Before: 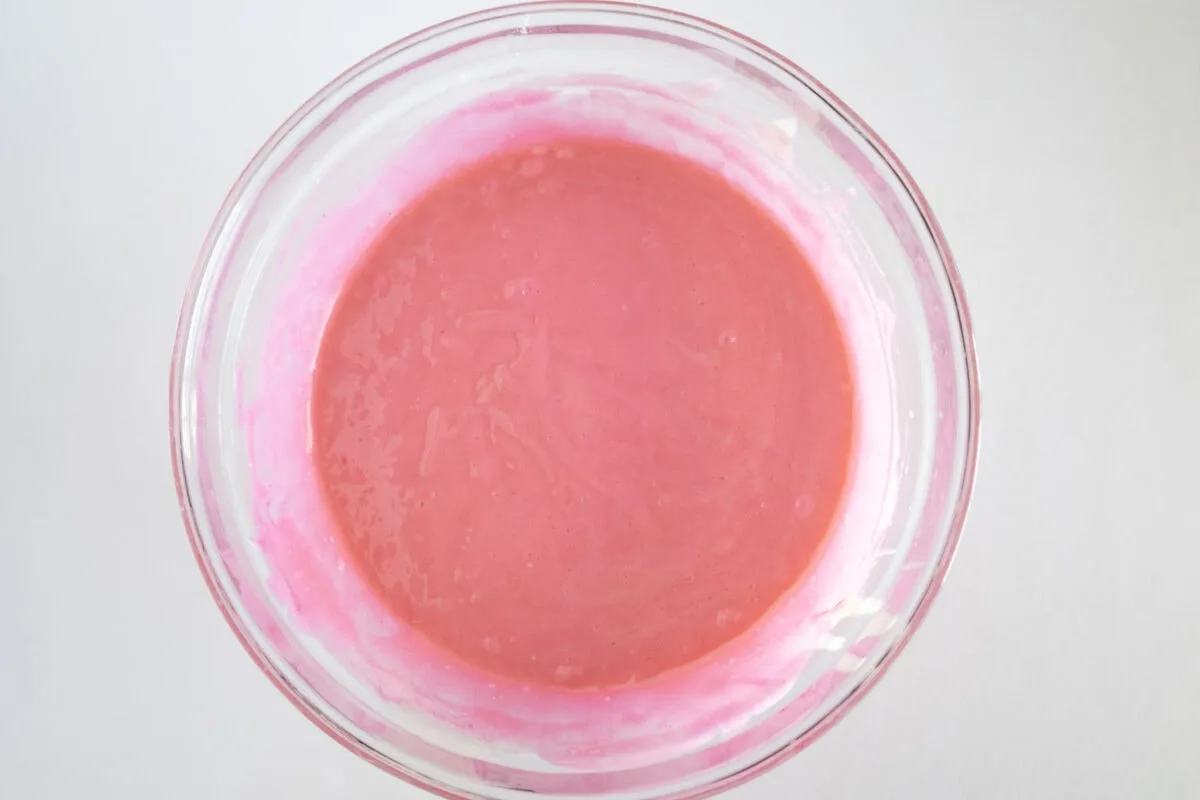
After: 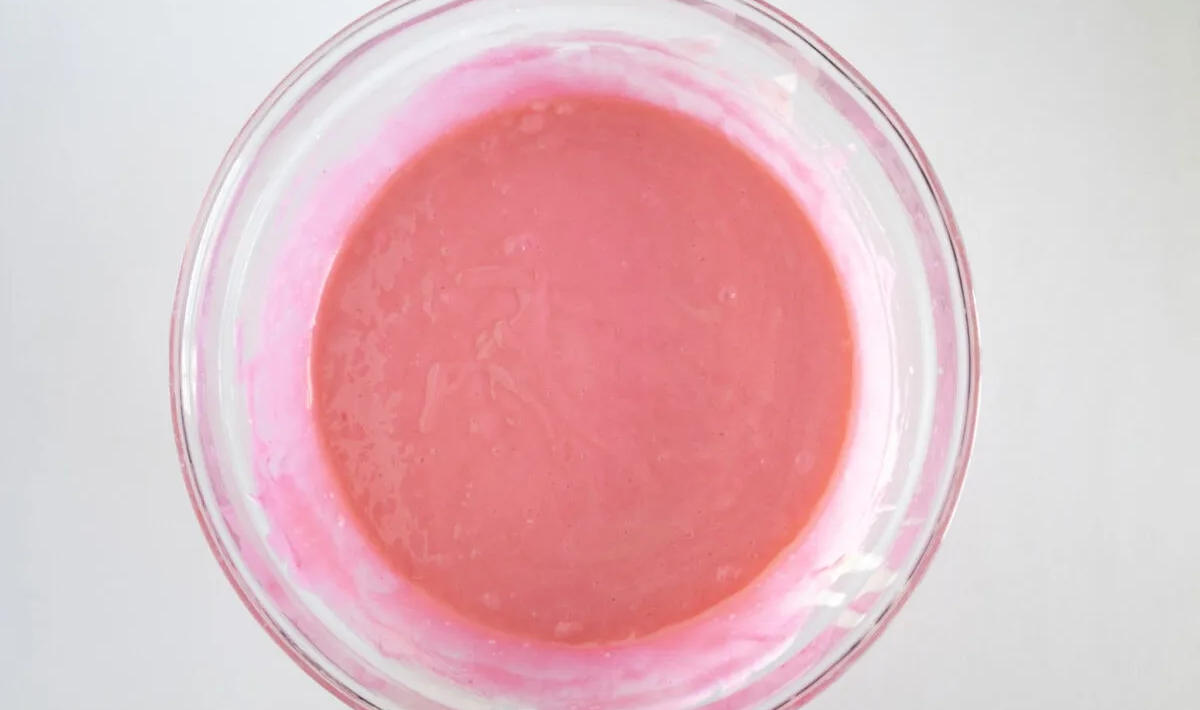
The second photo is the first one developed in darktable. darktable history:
crop and rotate: top 5.609%, bottom 5.609%
exposure: black level correction 0.009, compensate highlight preservation false
